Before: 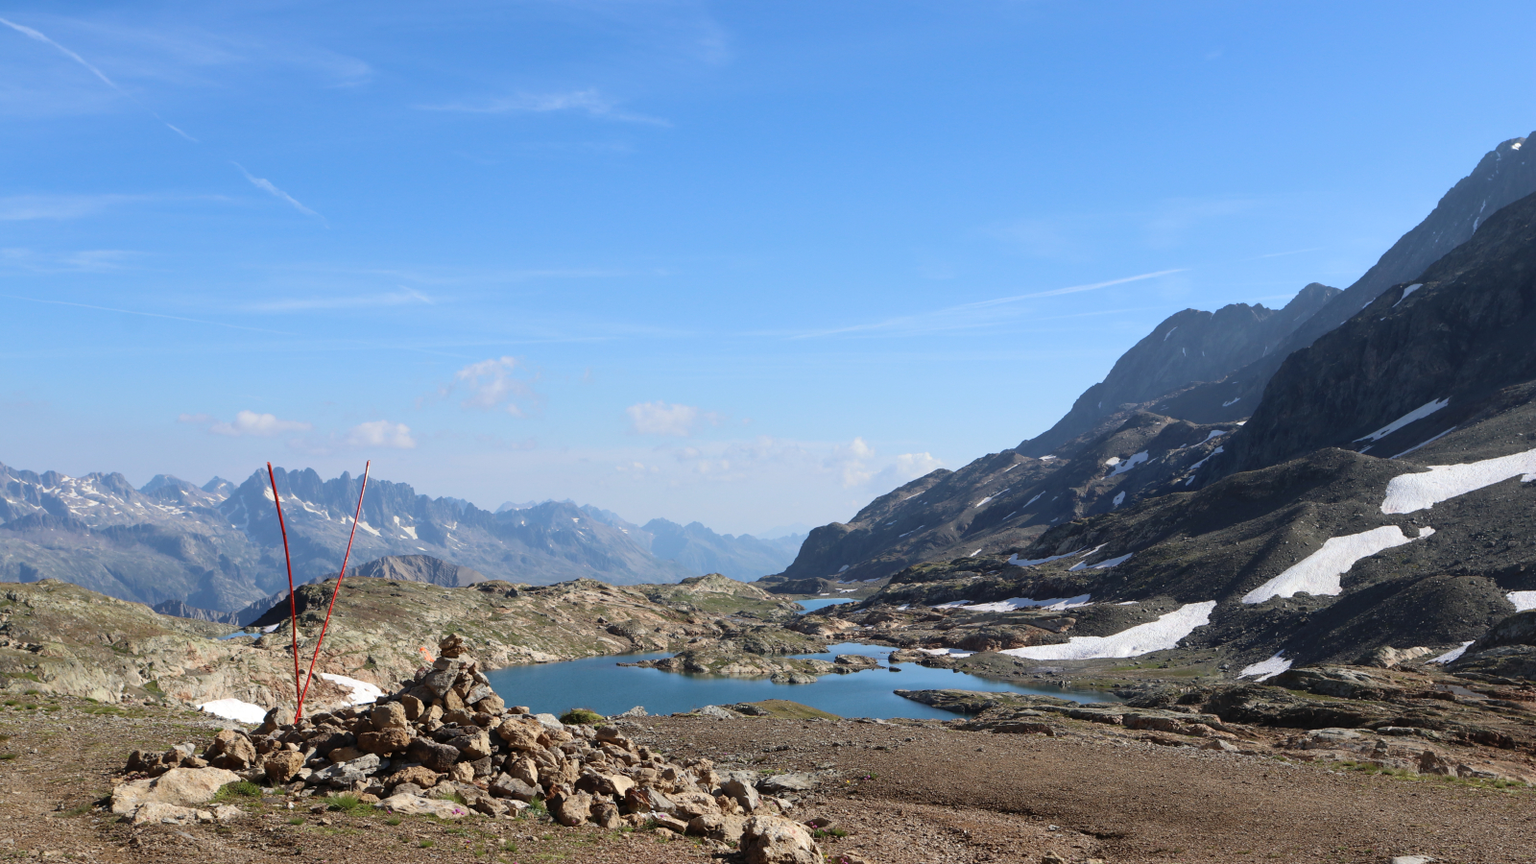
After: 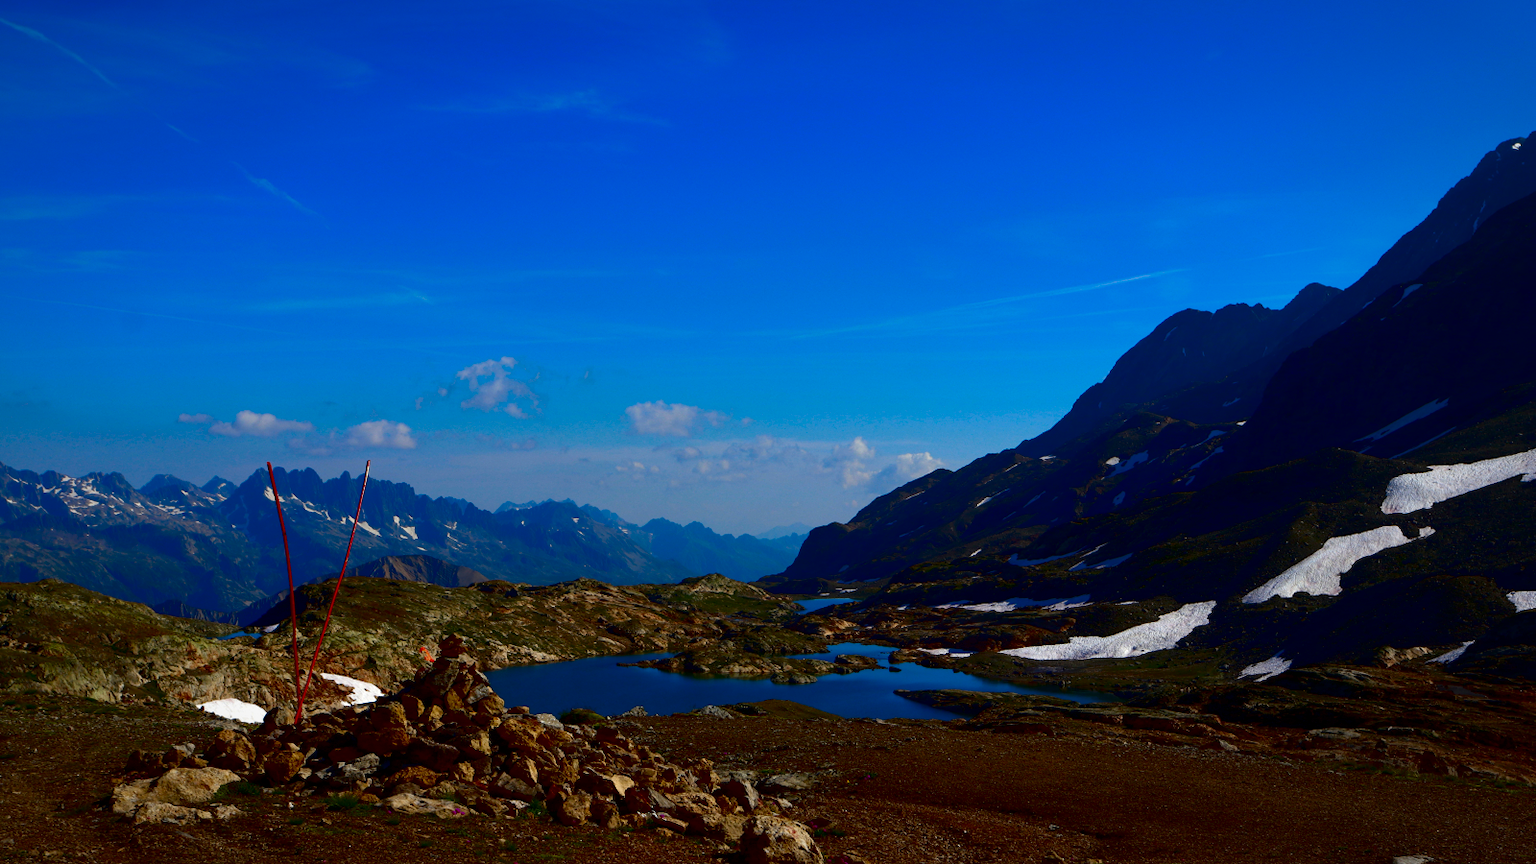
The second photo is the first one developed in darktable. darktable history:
contrast brightness saturation: brightness -0.981, saturation 1
vignetting: brightness -0.306, saturation -0.063, center (-0.033, -0.036), automatic ratio true, unbound false
